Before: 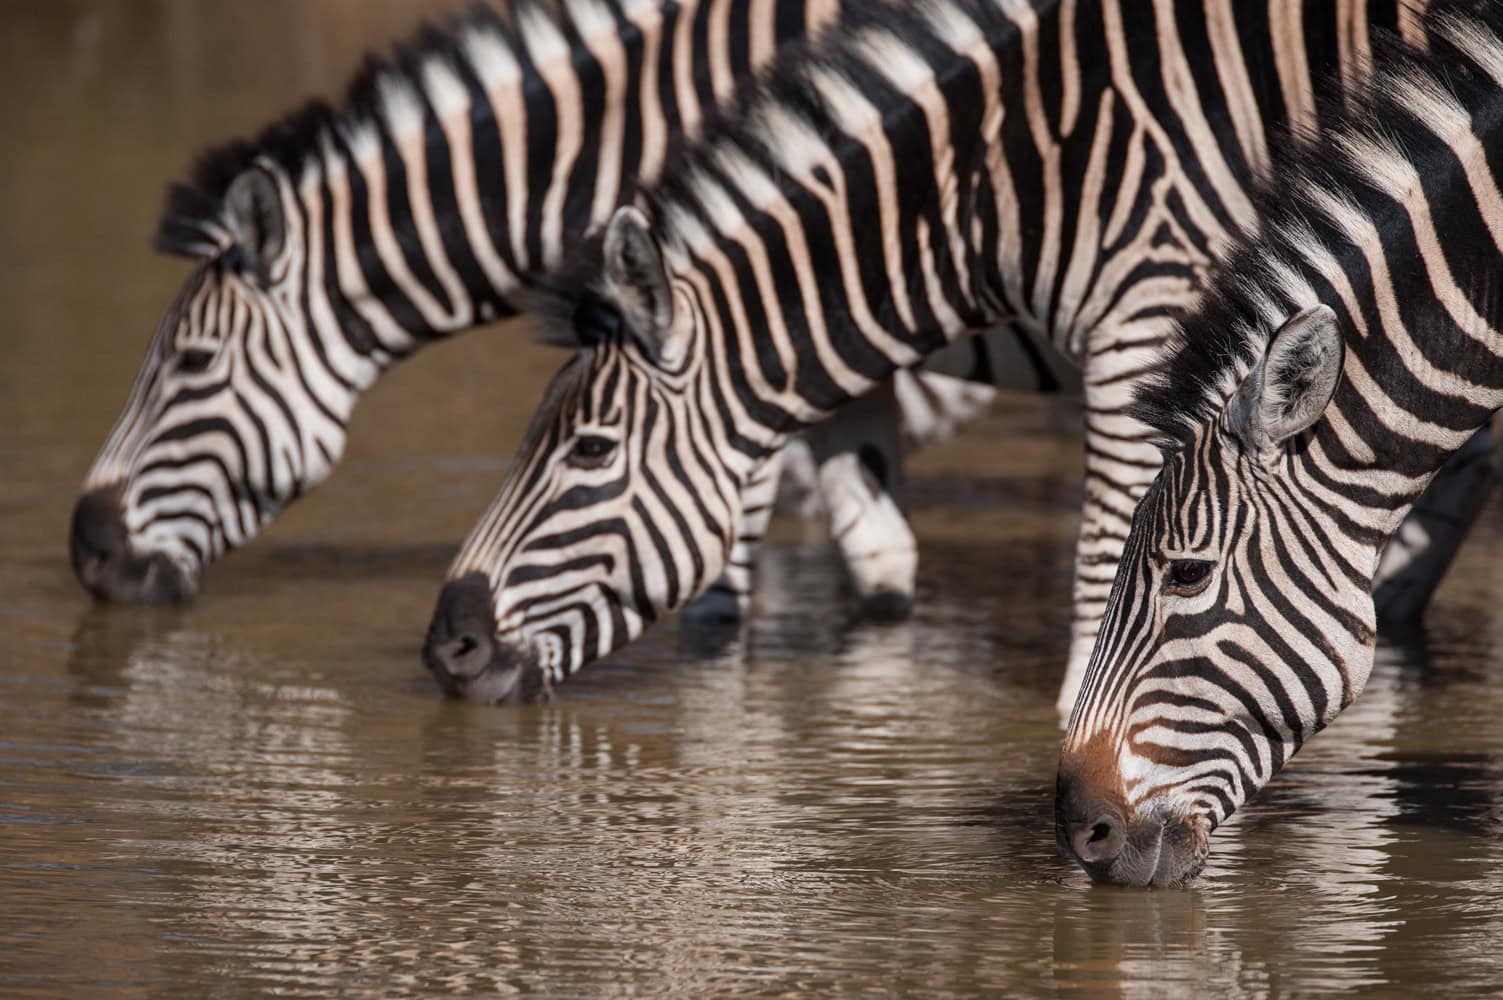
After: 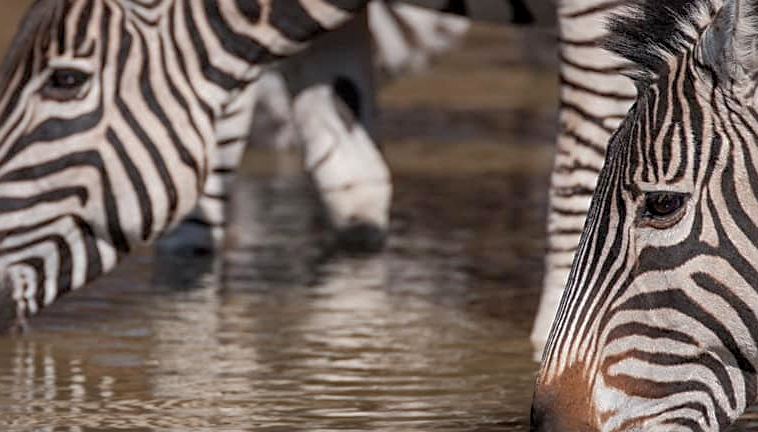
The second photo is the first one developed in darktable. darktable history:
sharpen: radius 2.486, amount 0.326
local contrast: highlights 100%, shadows 102%, detail 120%, midtone range 0.2
crop: left 34.997%, top 36.851%, right 14.525%, bottom 19.938%
shadows and highlights: on, module defaults
